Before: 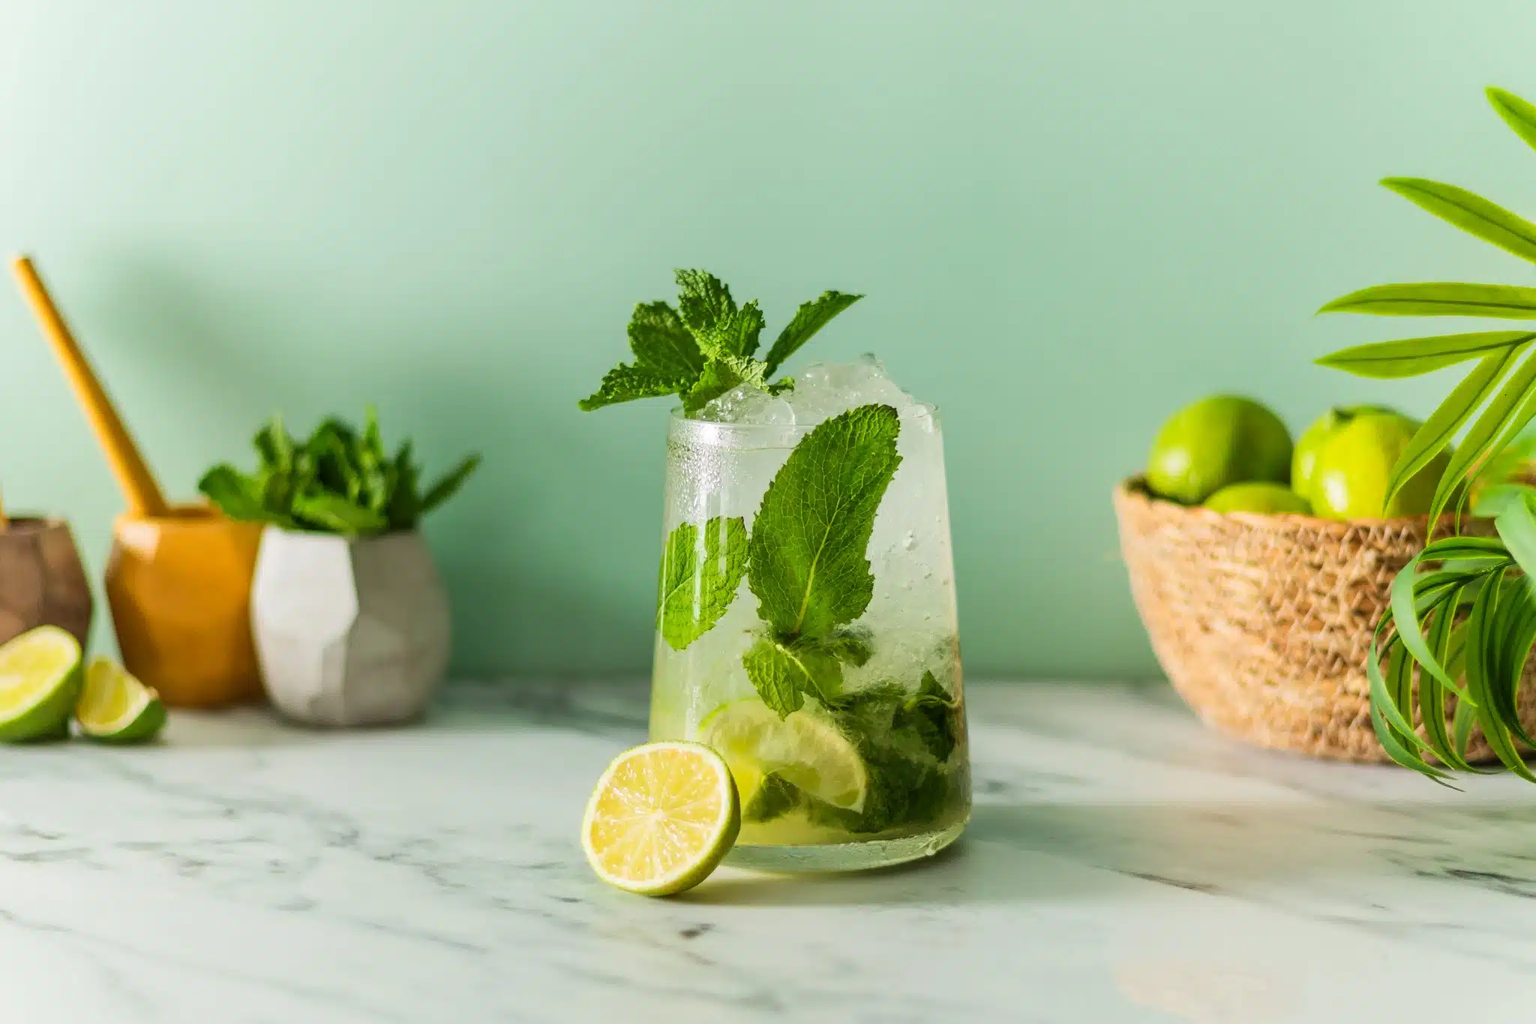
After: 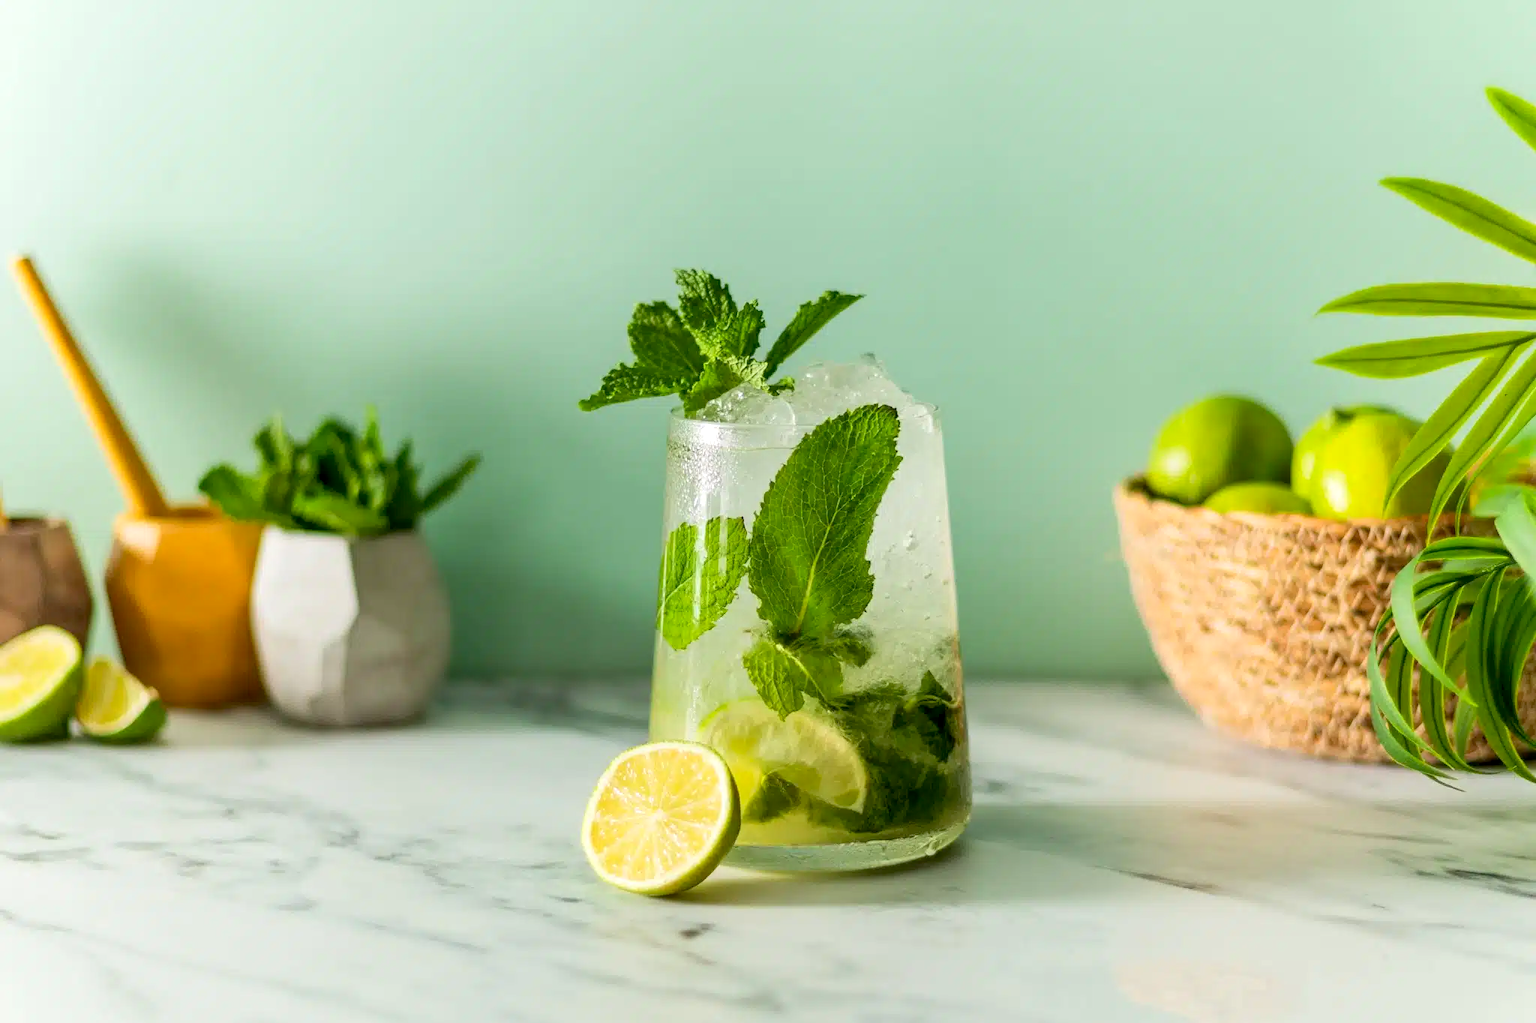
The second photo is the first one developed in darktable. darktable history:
exposure: black level correction 0.007, exposure 0.156 EV, compensate highlight preservation false
